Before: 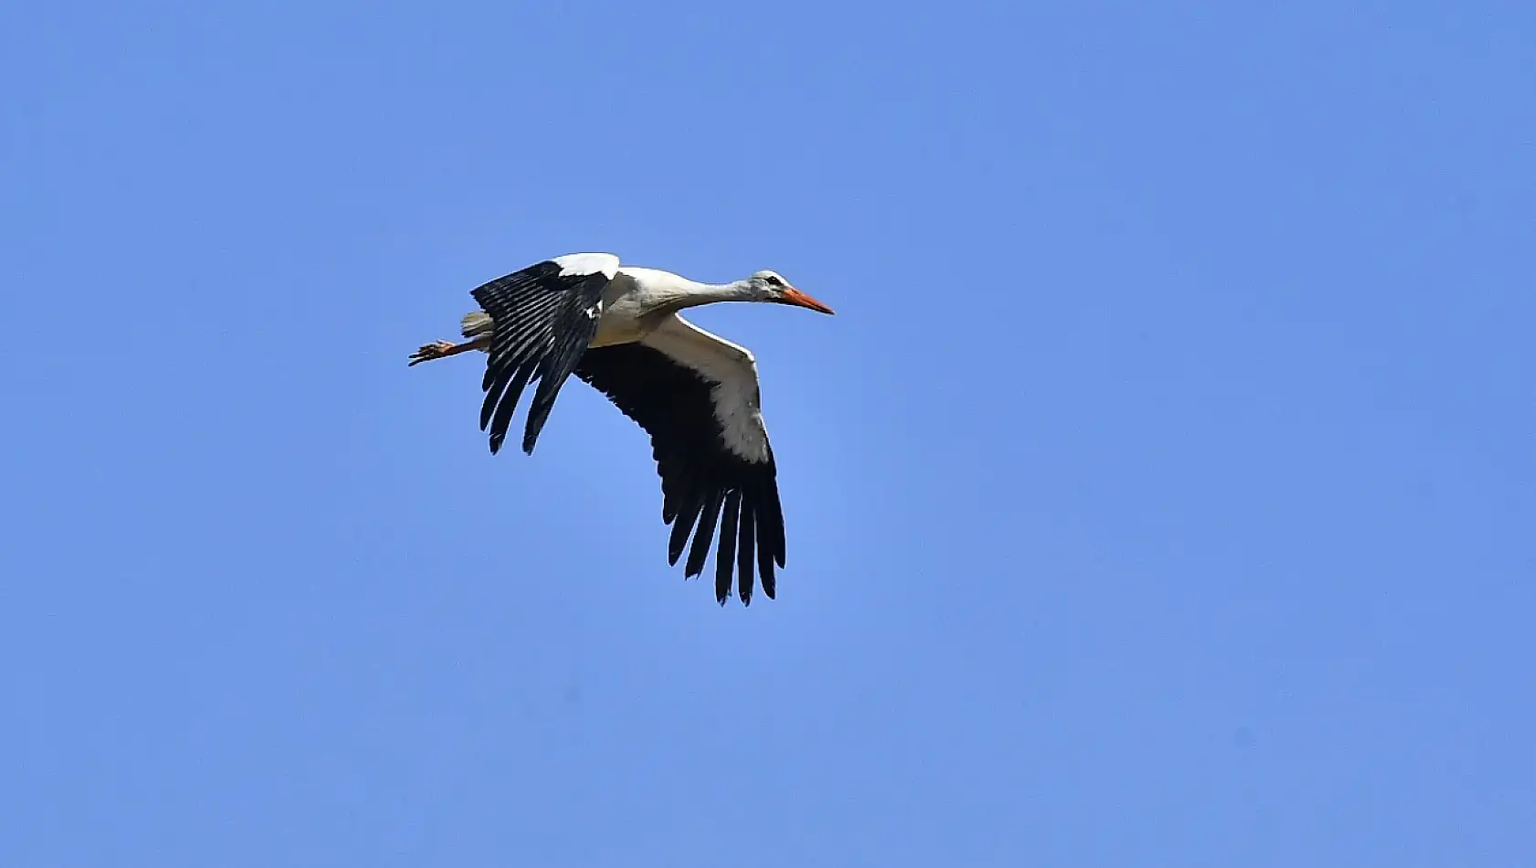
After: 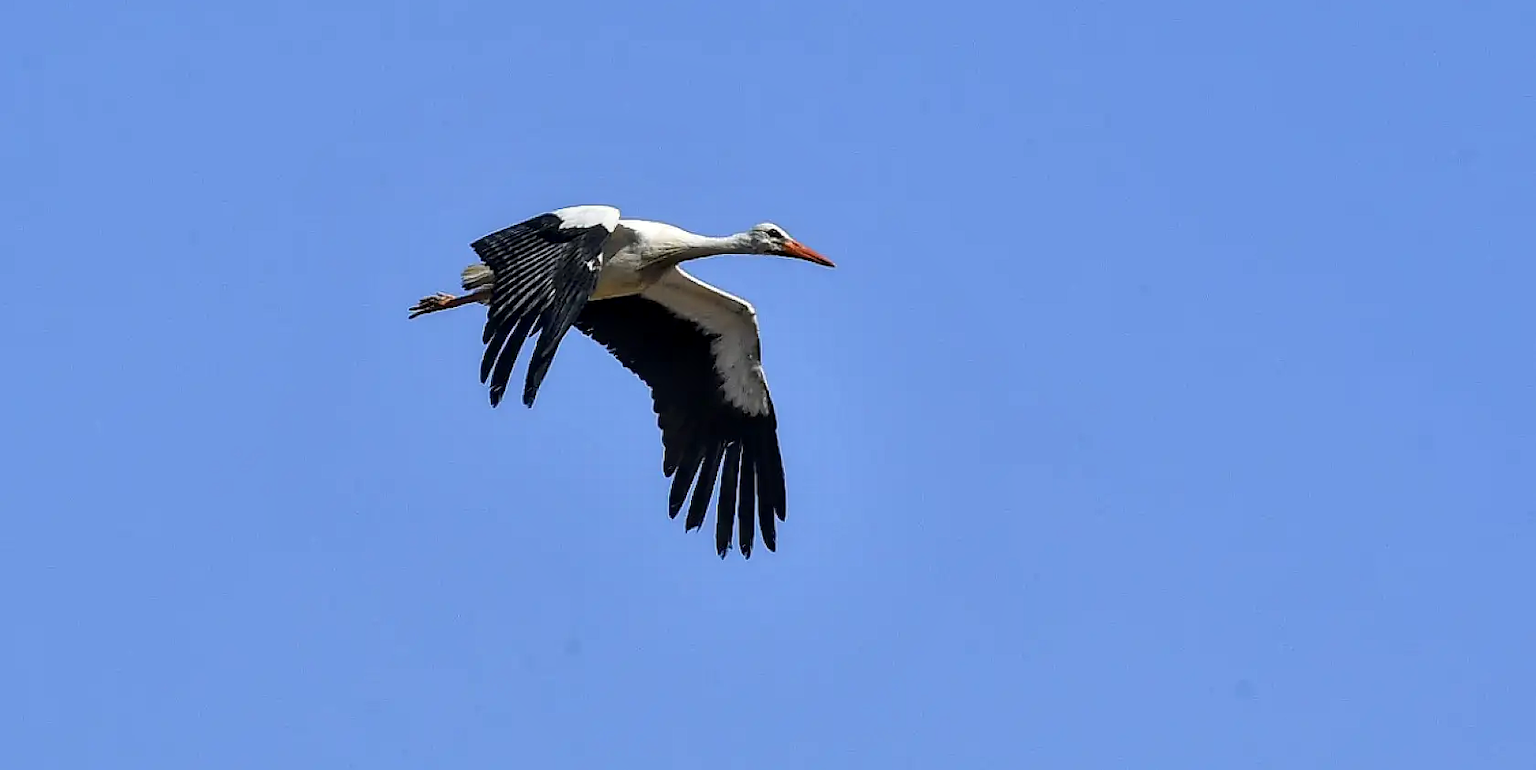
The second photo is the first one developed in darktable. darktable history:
local contrast: detail 130%
crop and rotate: top 5.609%, bottom 5.609%
